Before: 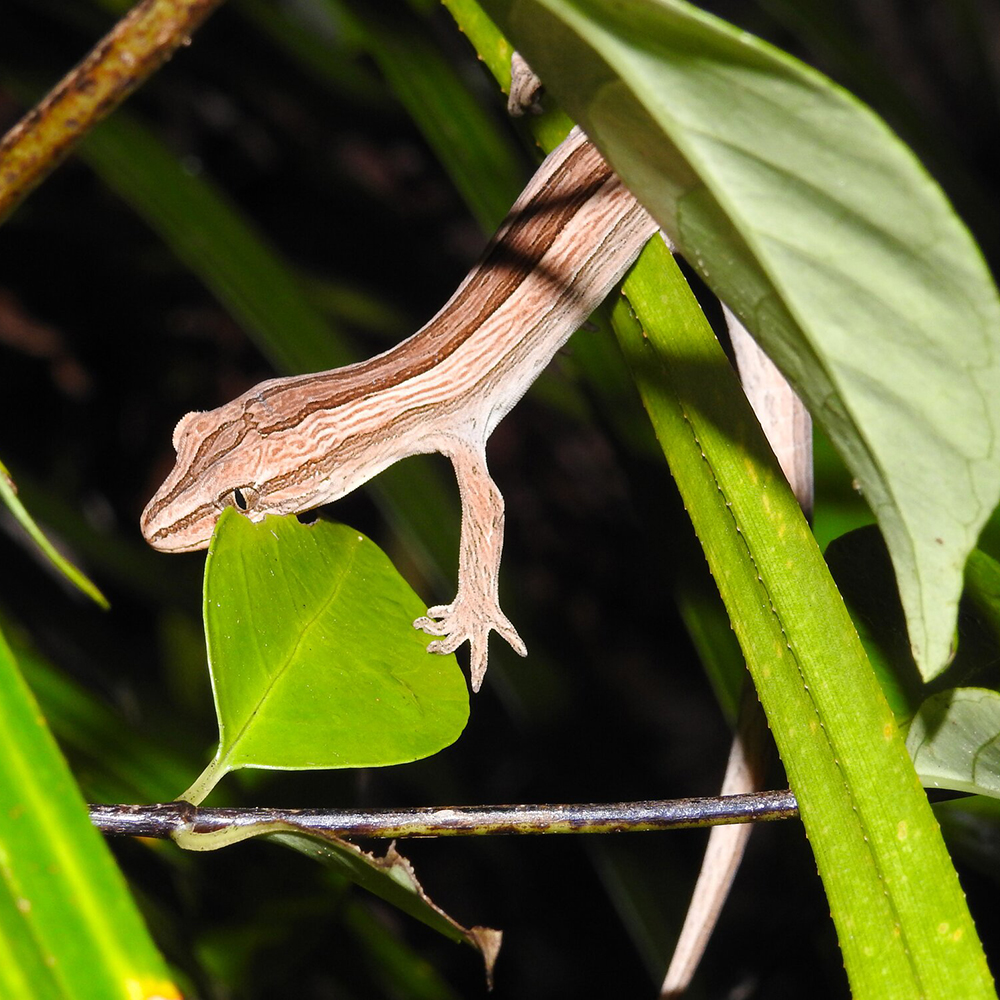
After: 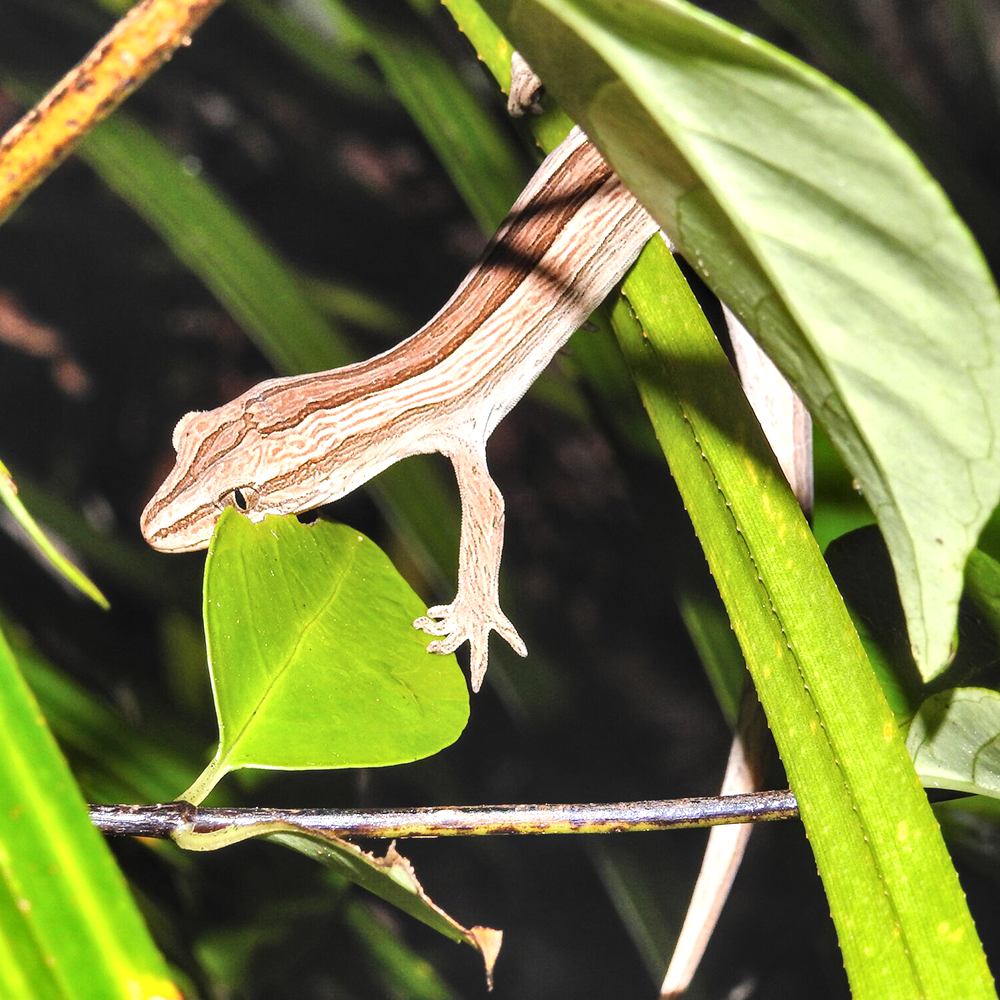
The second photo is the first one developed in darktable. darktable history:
contrast brightness saturation: contrast -0.096, brightness 0.052, saturation 0.077
shadows and highlights: radius 111.73, shadows 51.35, white point adjustment 9.05, highlights -5.25, soften with gaussian
local contrast: detail 135%, midtone range 0.747
